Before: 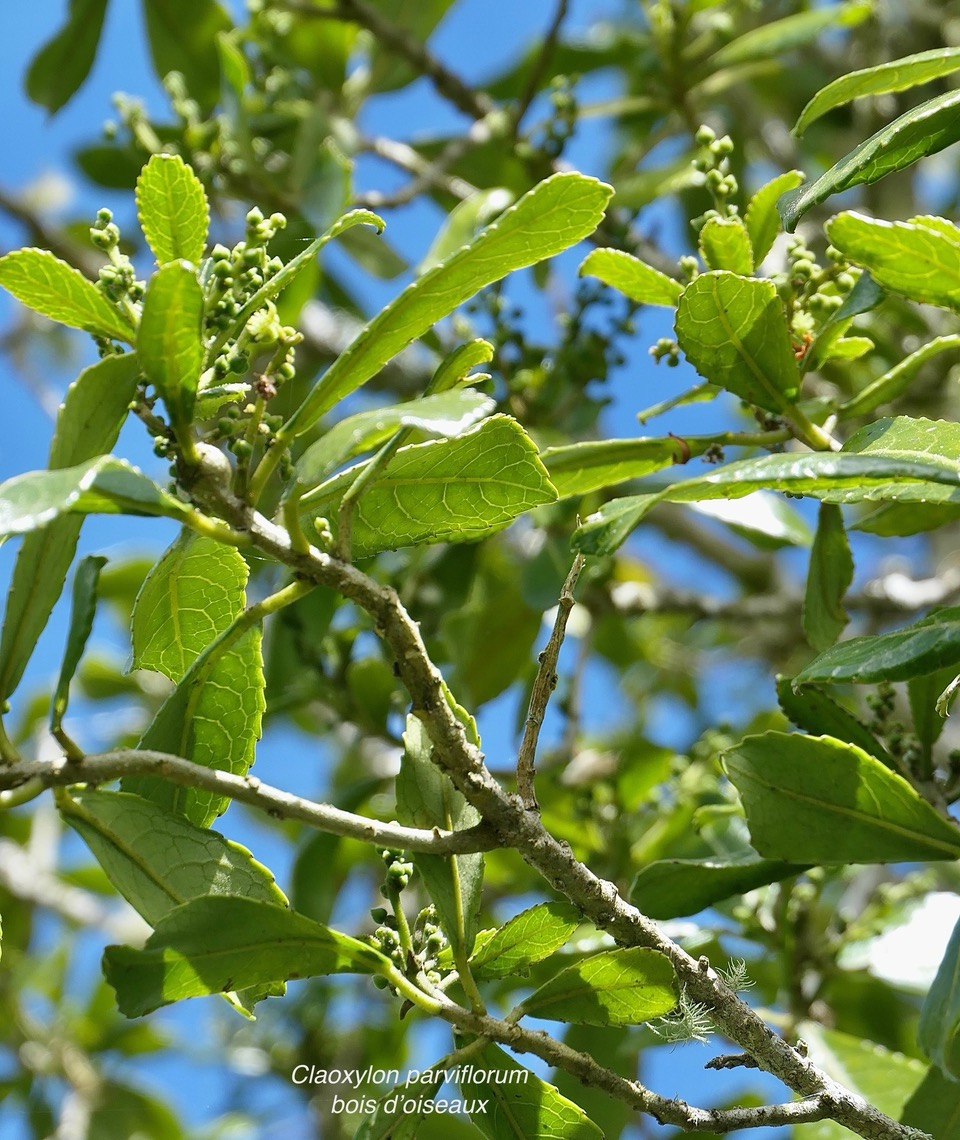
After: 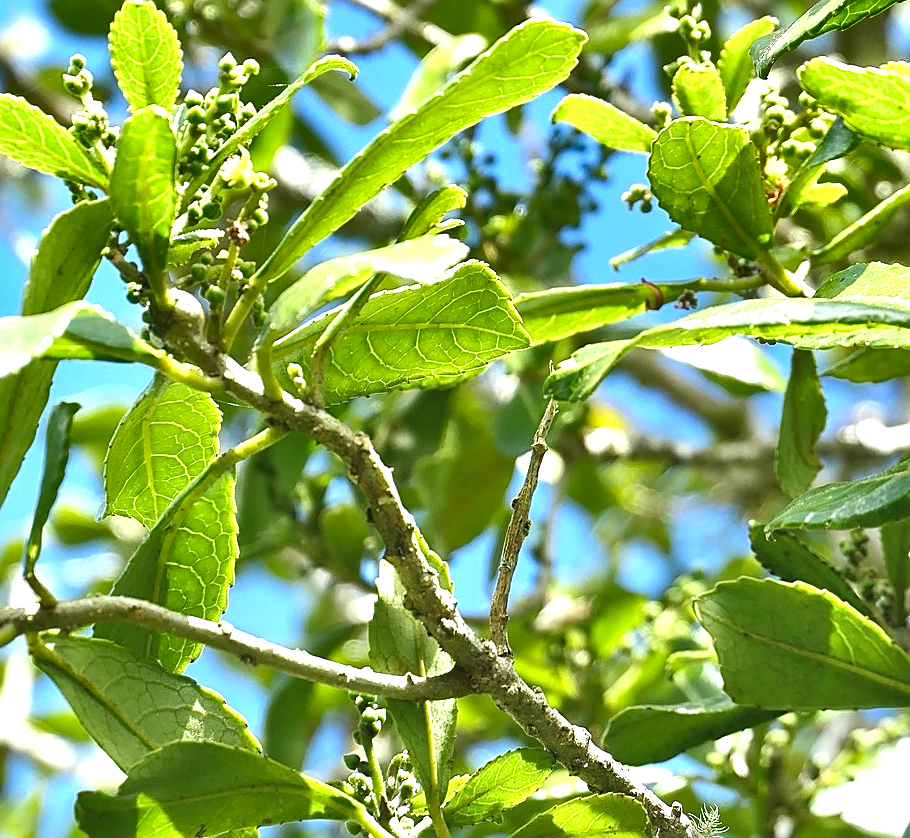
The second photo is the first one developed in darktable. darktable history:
exposure: black level correction -0.002, exposure 1.11 EV, compensate highlight preservation false
shadows and highlights: shadows 58.97, soften with gaussian
crop and rotate: left 2.916%, top 13.537%, right 2.269%, bottom 12.898%
sharpen: amount 0.496
